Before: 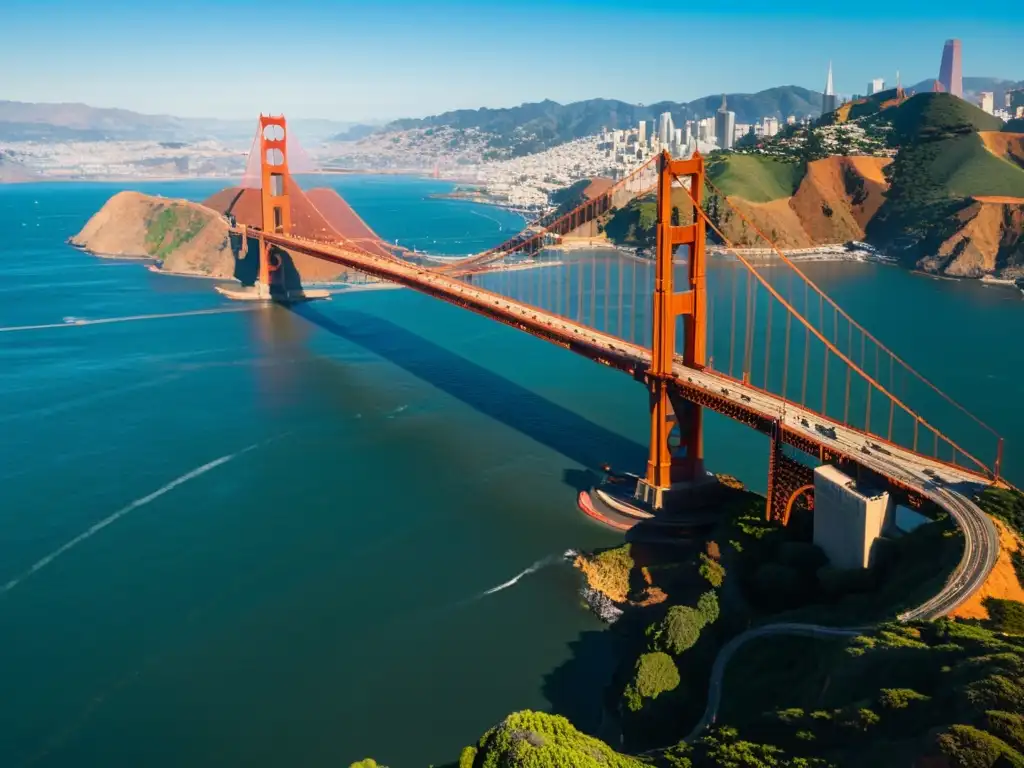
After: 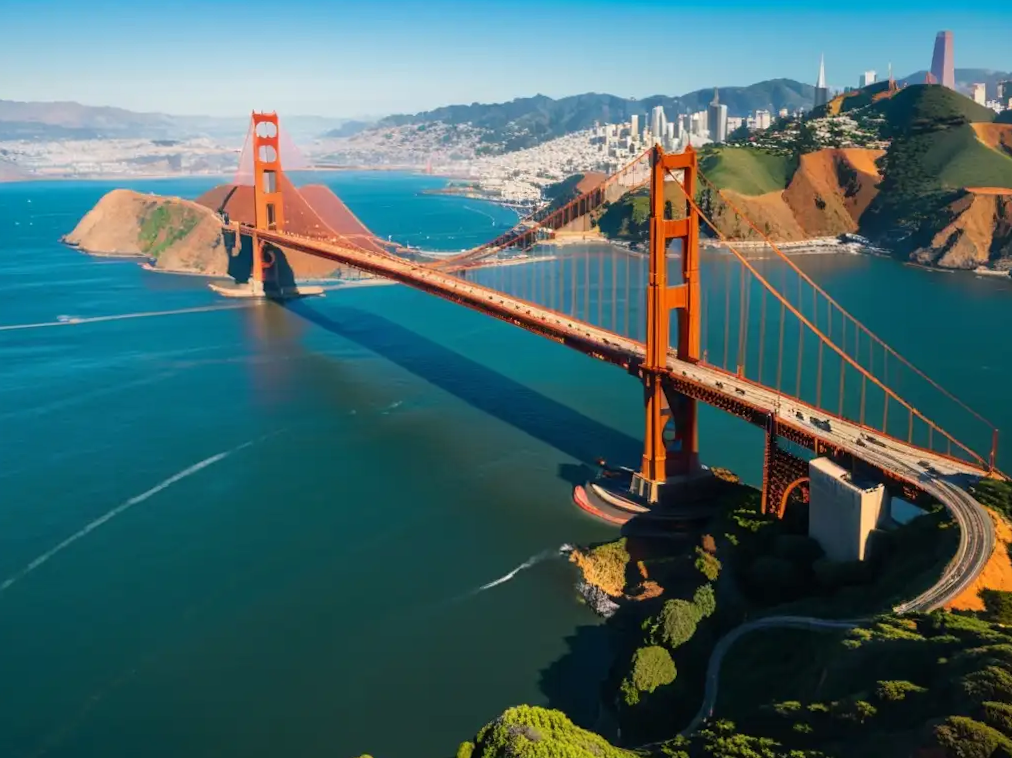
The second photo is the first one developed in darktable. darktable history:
shadows and highlights: shadows 20.55, highlights -20.99, soften with gaussian
tone equalizer: on, module defaults
rotate and perspective: rotation -0.45°, automatic cropping original format, crop left 0.008, crop right 0.992, crop top 0.012, crop bottom 0.988
